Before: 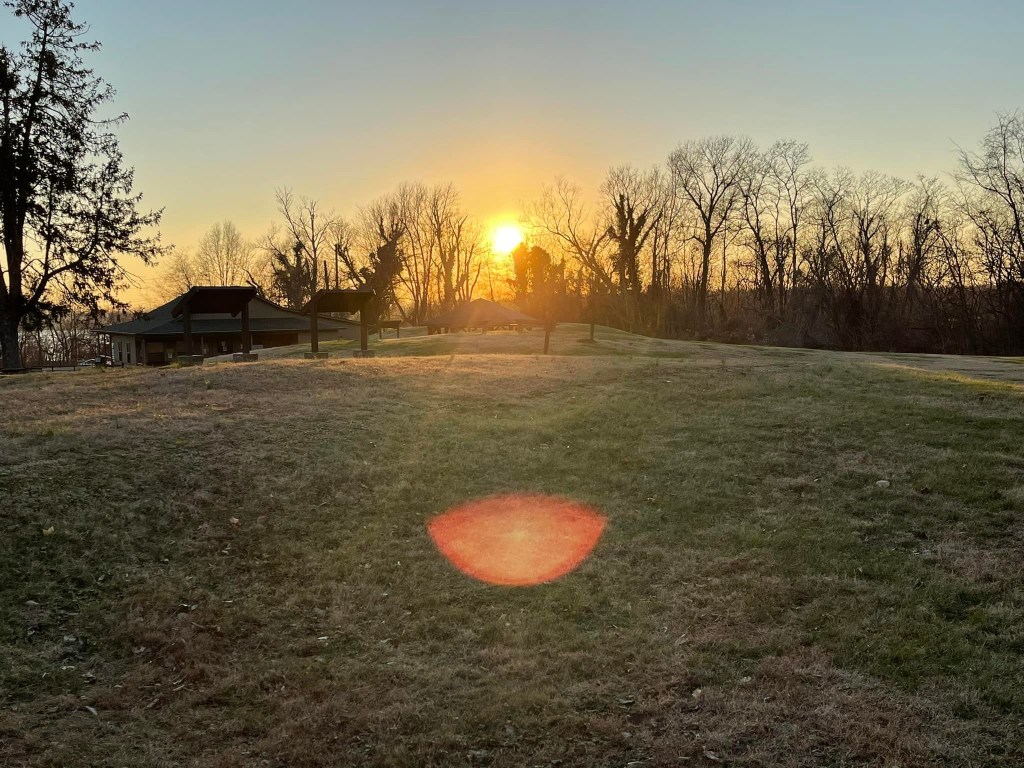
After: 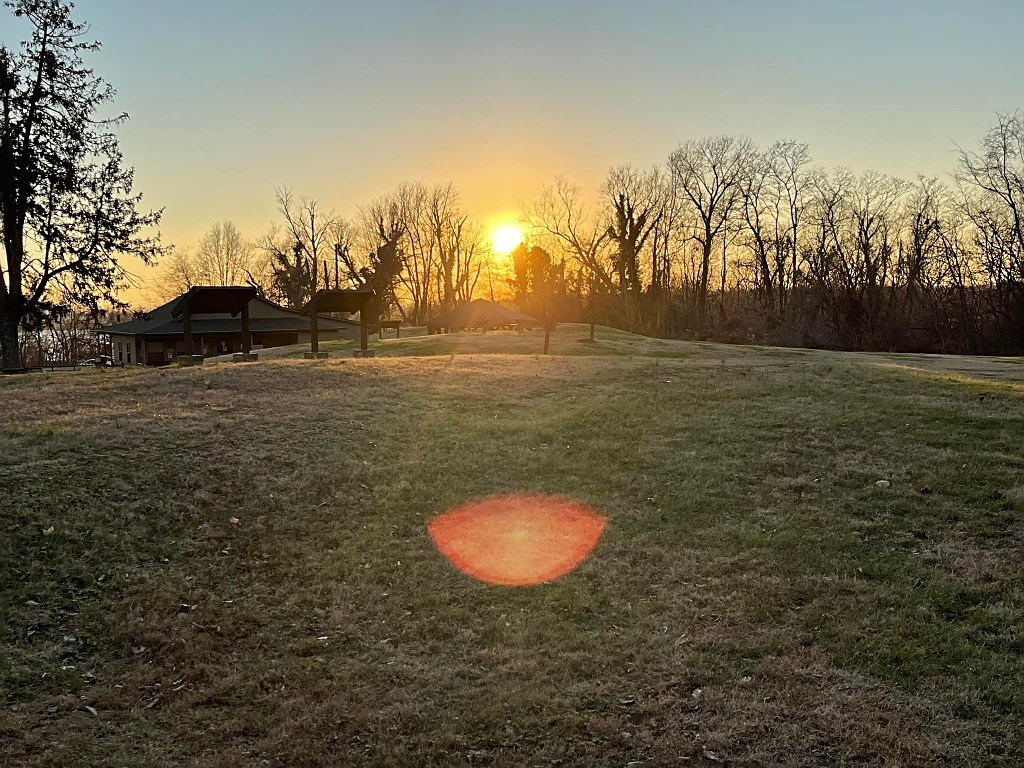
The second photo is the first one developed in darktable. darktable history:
sharpen: amount 0.494
